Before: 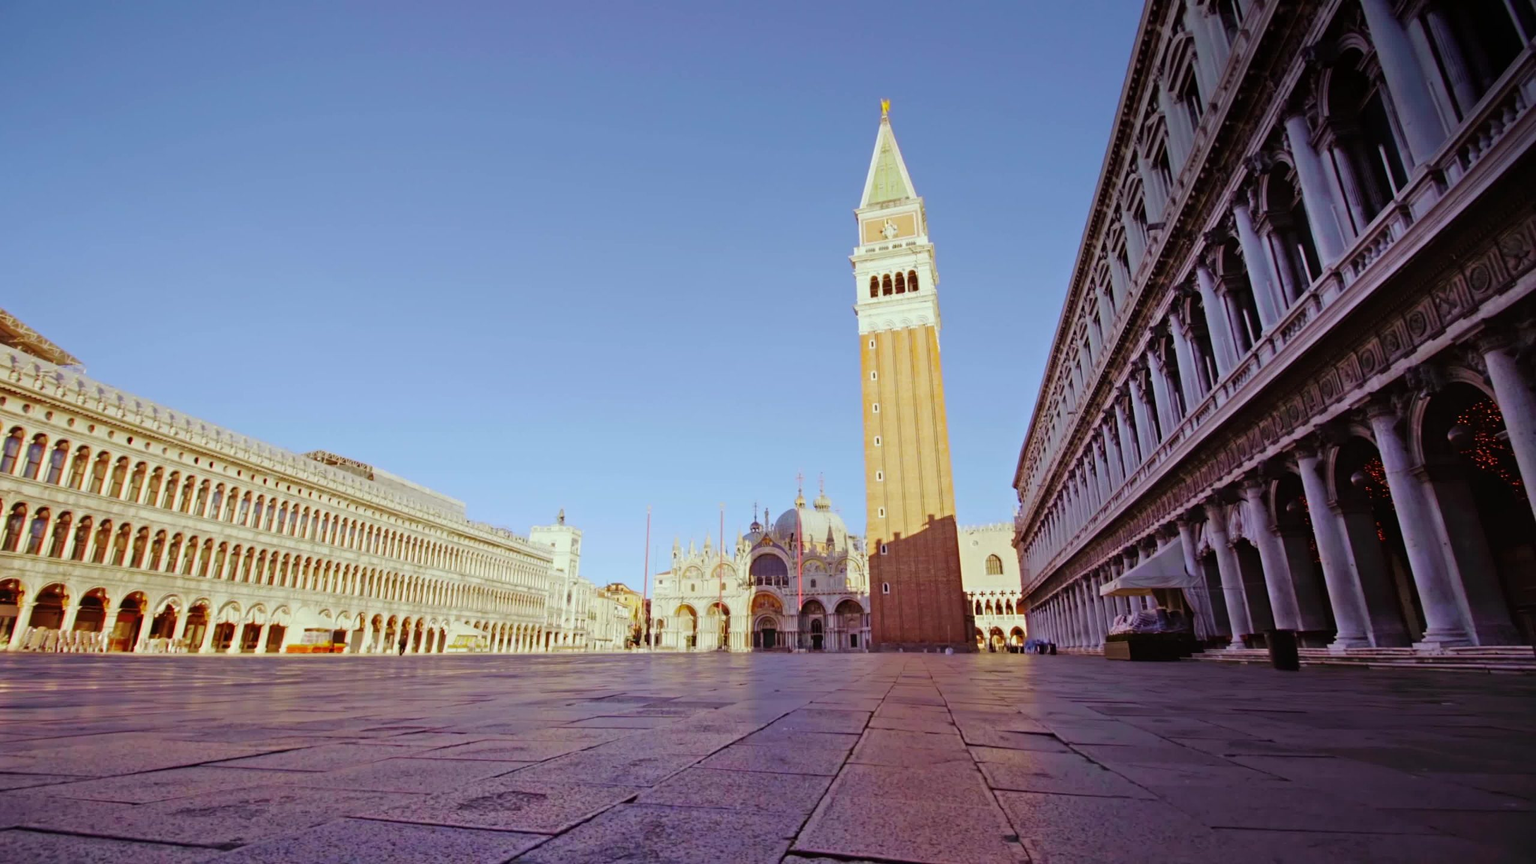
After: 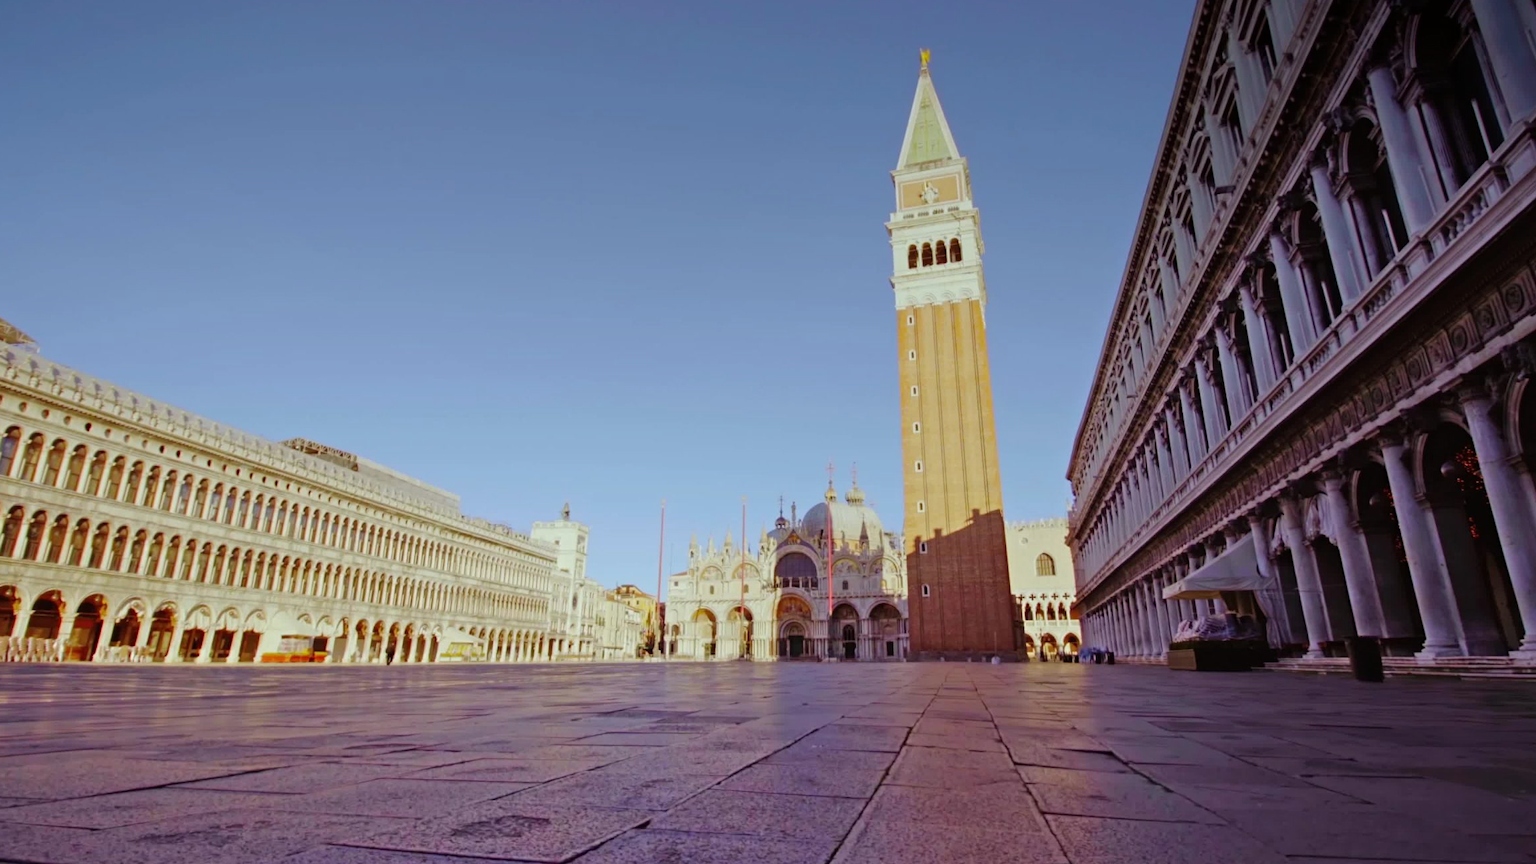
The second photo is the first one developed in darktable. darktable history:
crop: left 3.305%, top 6.436%, right 6.389%, bottom 3.258%
graduated density: on, module defaults
